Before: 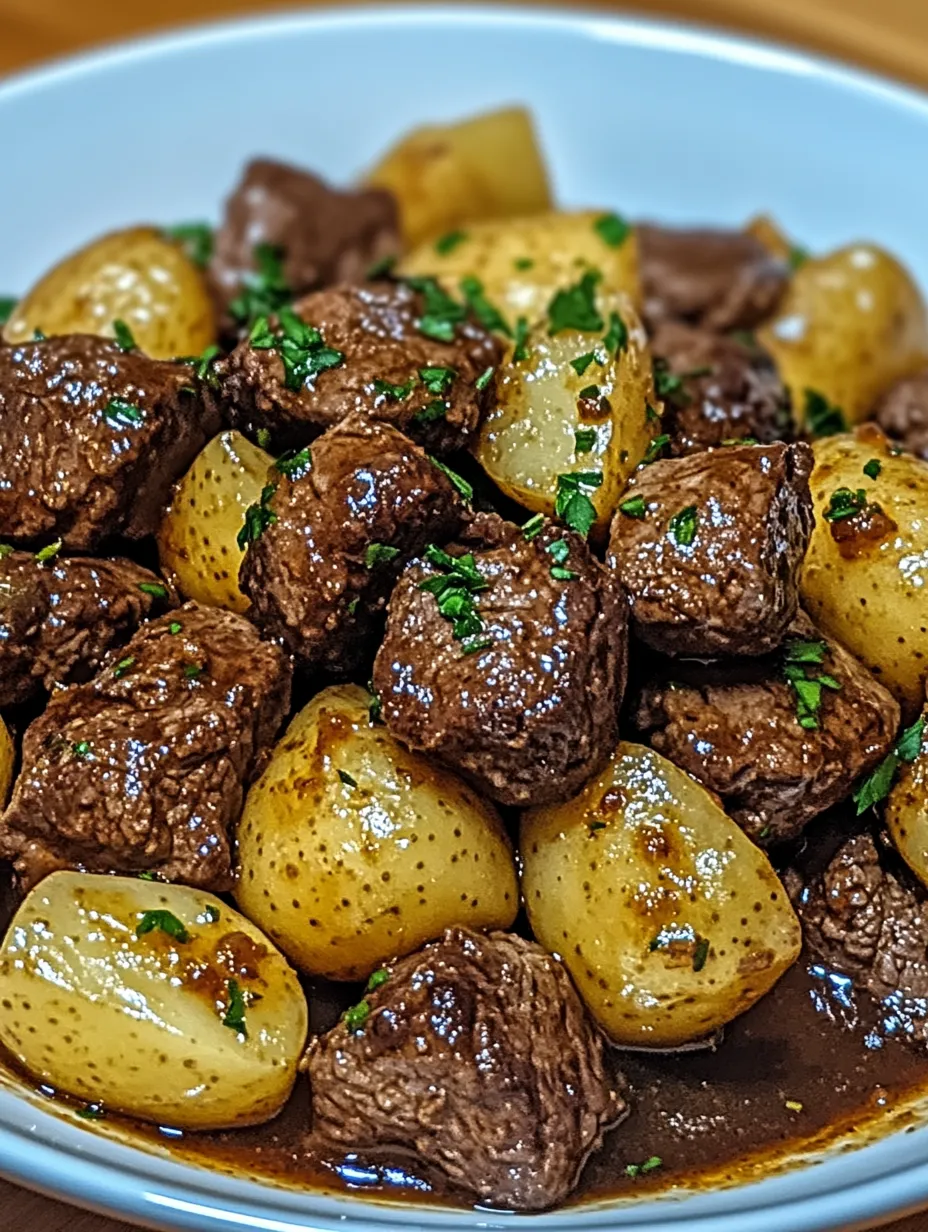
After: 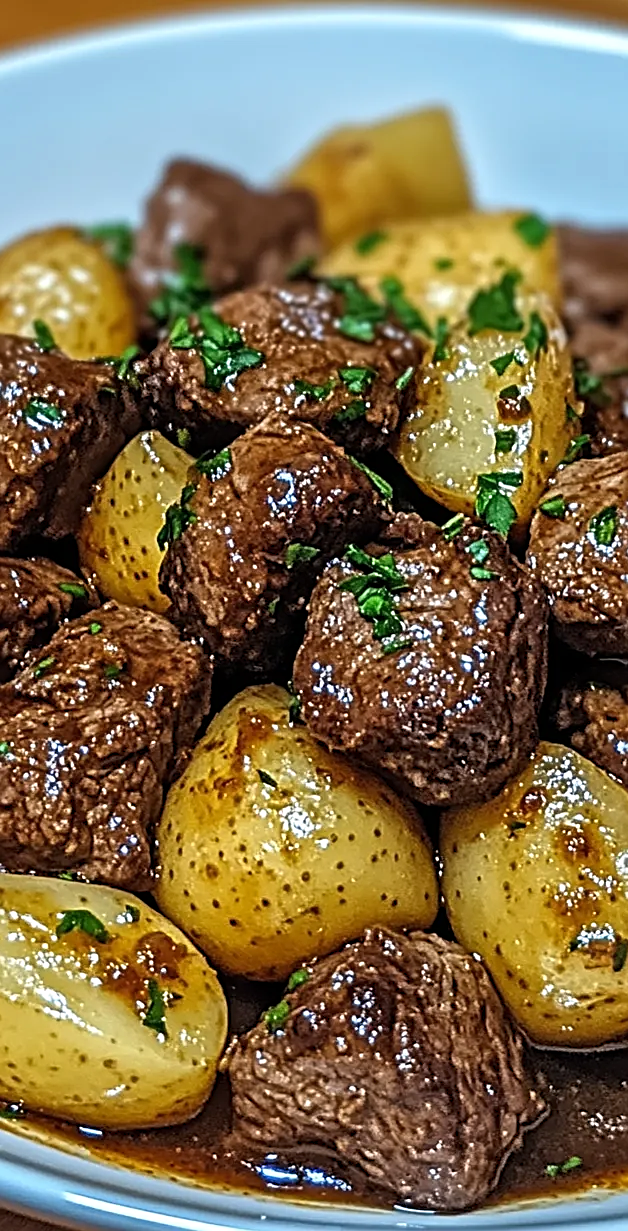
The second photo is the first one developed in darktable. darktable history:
levels: gray 59.33%, levels [0, 0.492, 0.984]
crop and rotate: left 8.631%, right 23.65%
sharpen: on, module defaults
